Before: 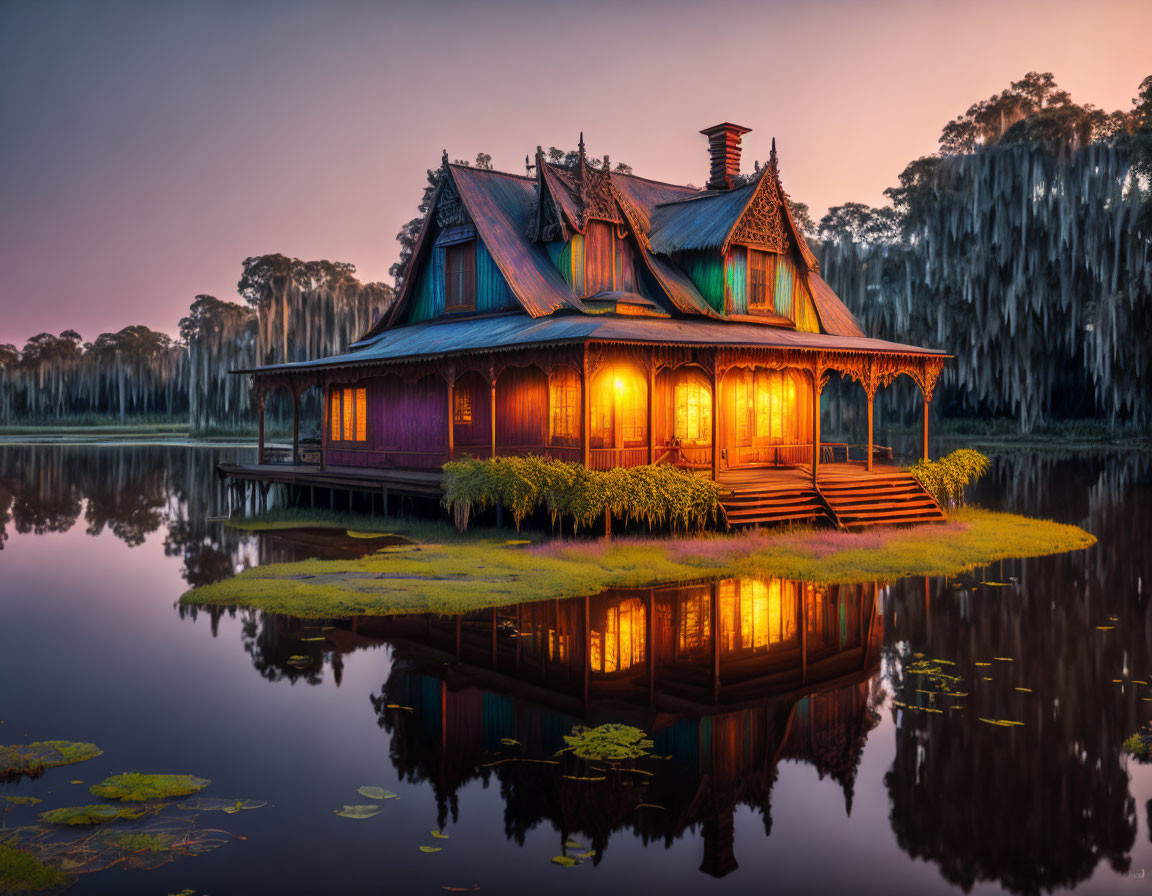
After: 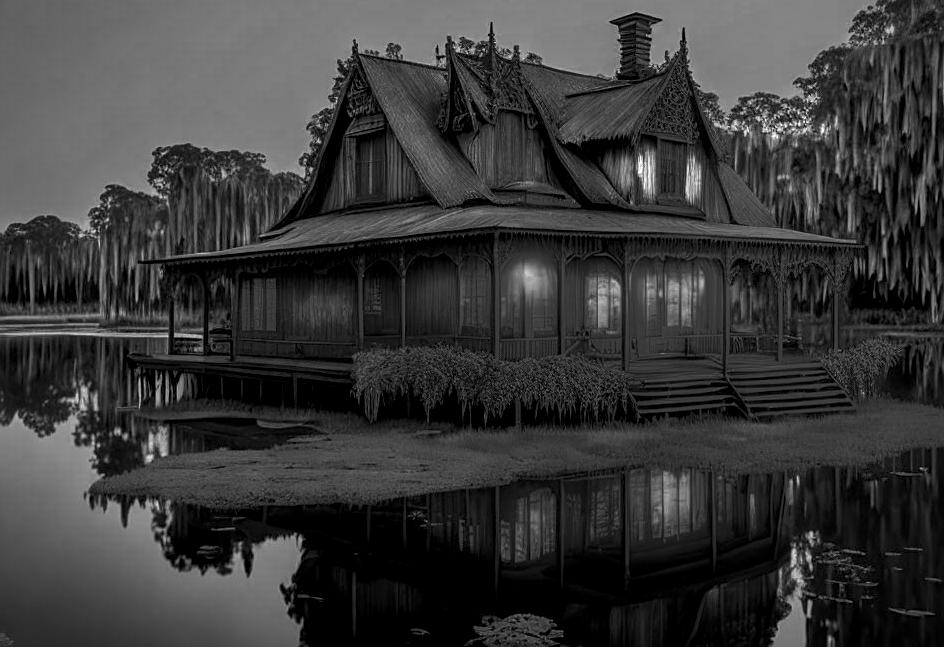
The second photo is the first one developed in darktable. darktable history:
shadows and highlights: shadows 0.487, highlights 38.25
sharpen: on, module defaults
crop: left 7.823%, top 12.287%, right 10.175%, bottom 15.431%
exposure: black level correction 0.004, exposure 0.016 EV, compensate highlight preservation false
color correction: highlights a* -1.38, highlights b* 10.06, shadows a* 0.771, shadows b* 18.94
color zones: curves: ch0 [(0.002, 0.429) (0.121, 0.212) (0.198, 0.113) (0.276, 0.344) (0.331, 0.541) (0.41, 0.56) (0.482, 0.289) (0.619, 0.227) (0.721, 0.18) (0.821, 0.435) (0.928, 0.555) (1, 0.587)]; ch1 [(0, 0) (0.143, 0) (0.286, 0) (0.429, 0) (0.571, 0) (0.714, 0) (0.857, 0)]
local contrast: on, module defaults
